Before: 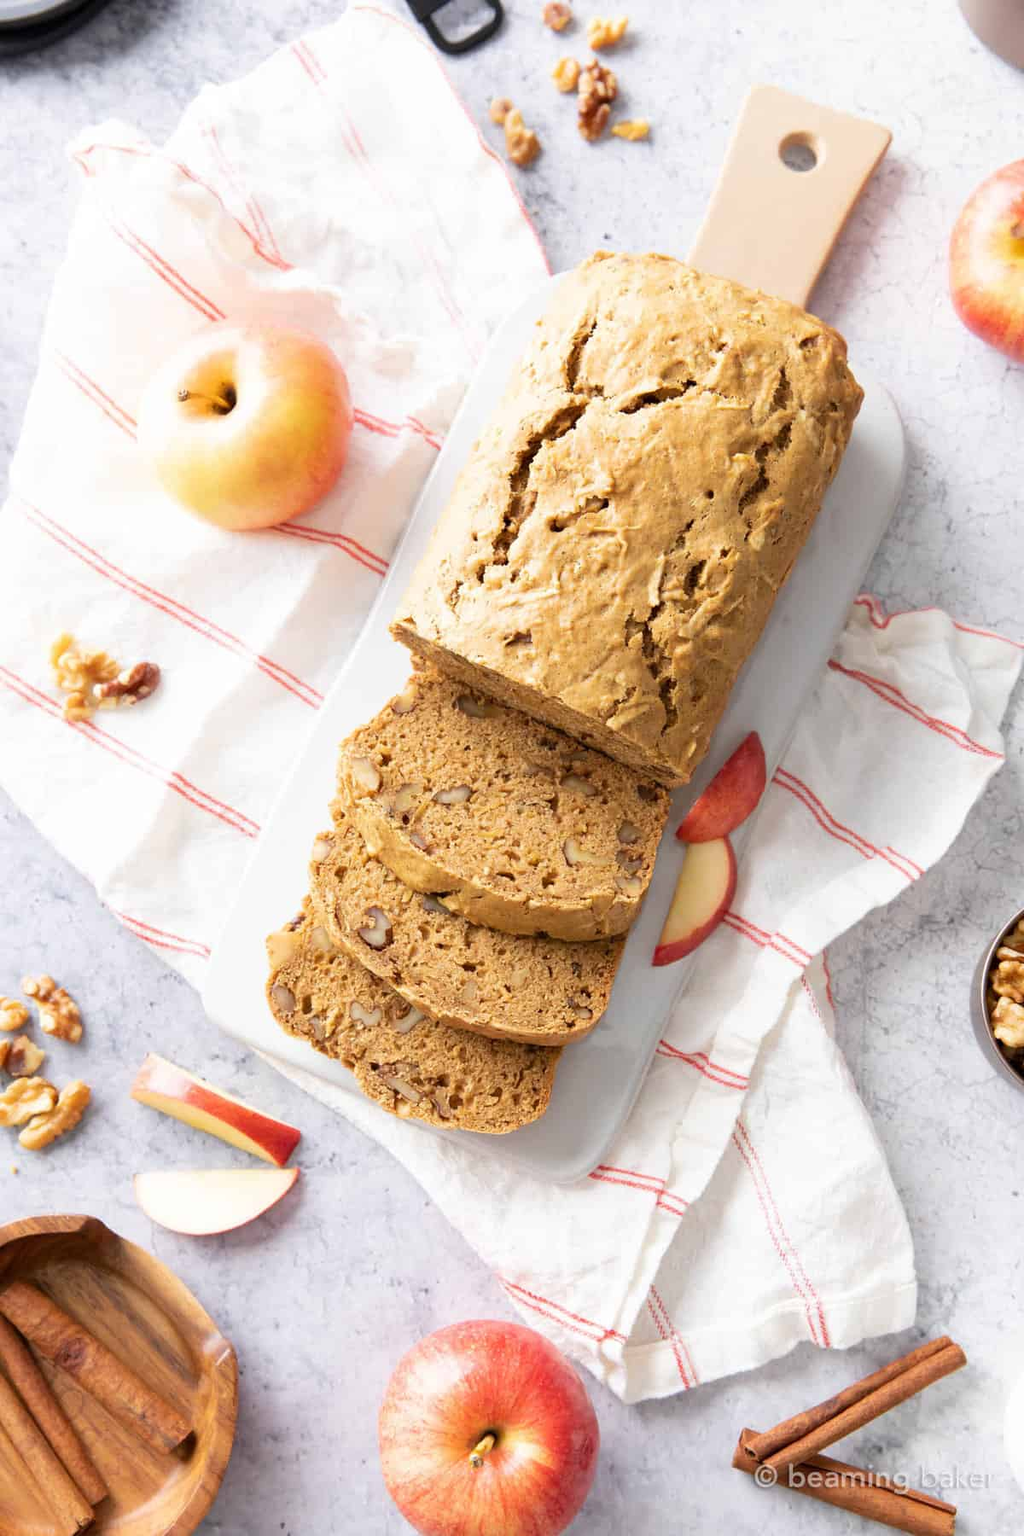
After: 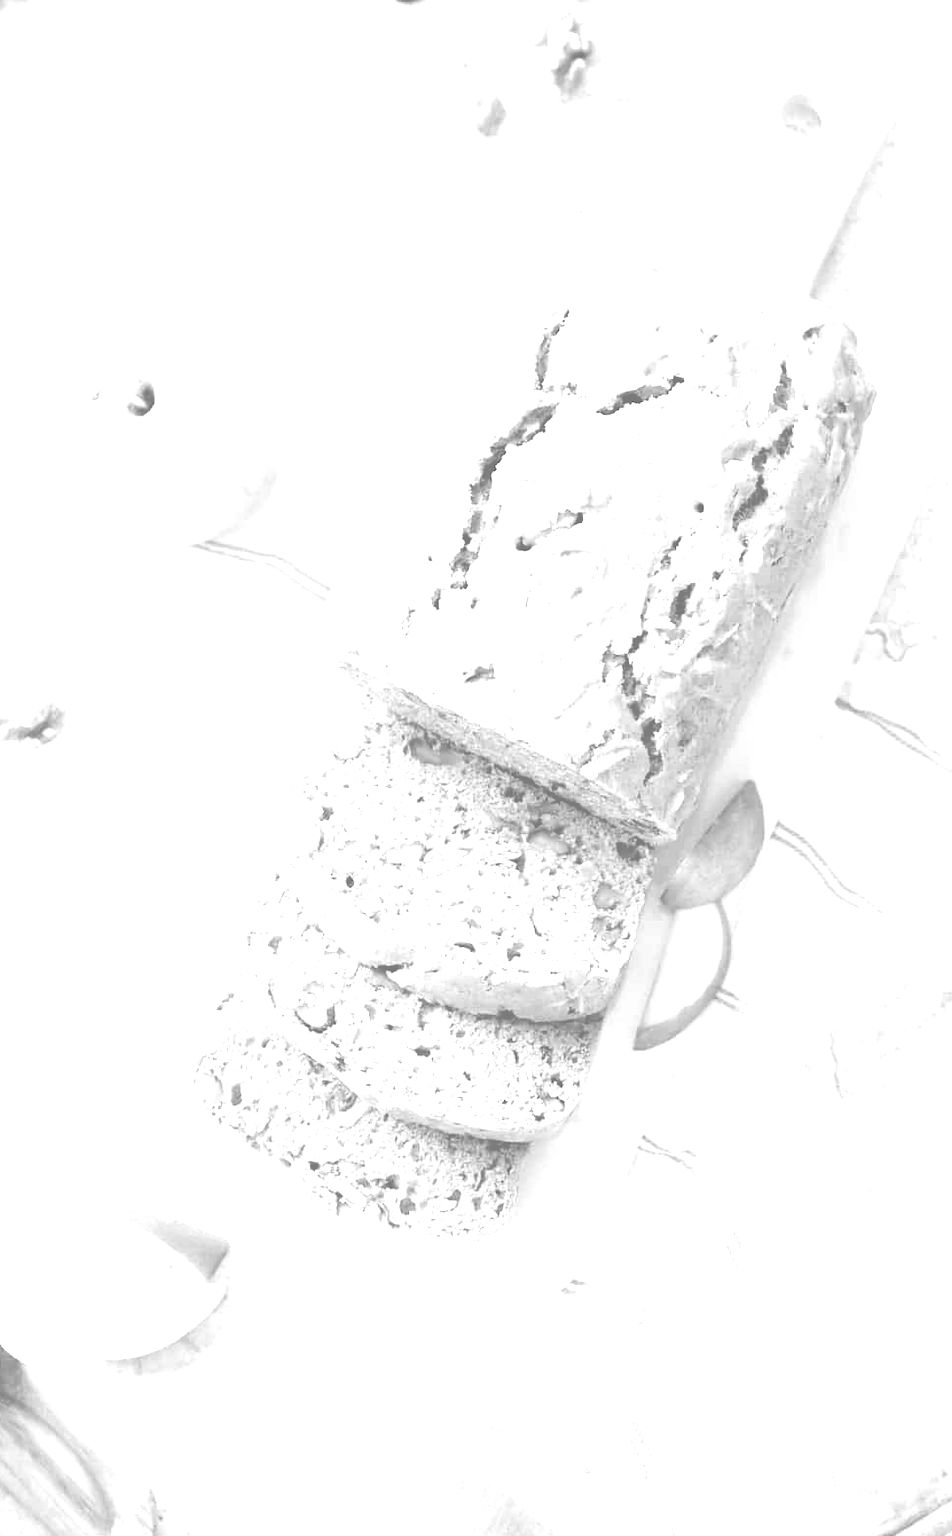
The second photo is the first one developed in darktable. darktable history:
crop: left 9.929%, top 3.475%, right 9.188%, bottom 9.529%
monochrome: on, module defaults
colorize: hue 25.2°, saturation 83%, source mix 82%, lightness 79%, version 1
filmic rgb: black relative exposure -5 EV, hardness 2.88, contrast 1.3
